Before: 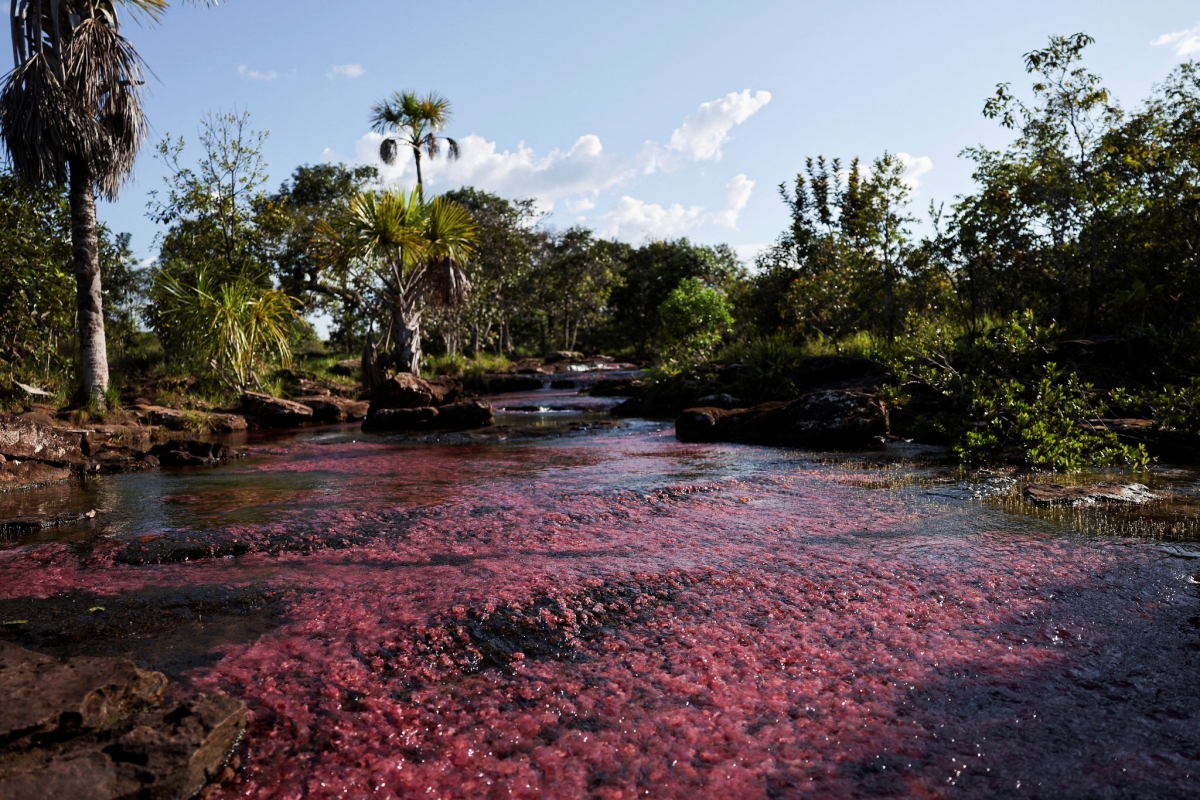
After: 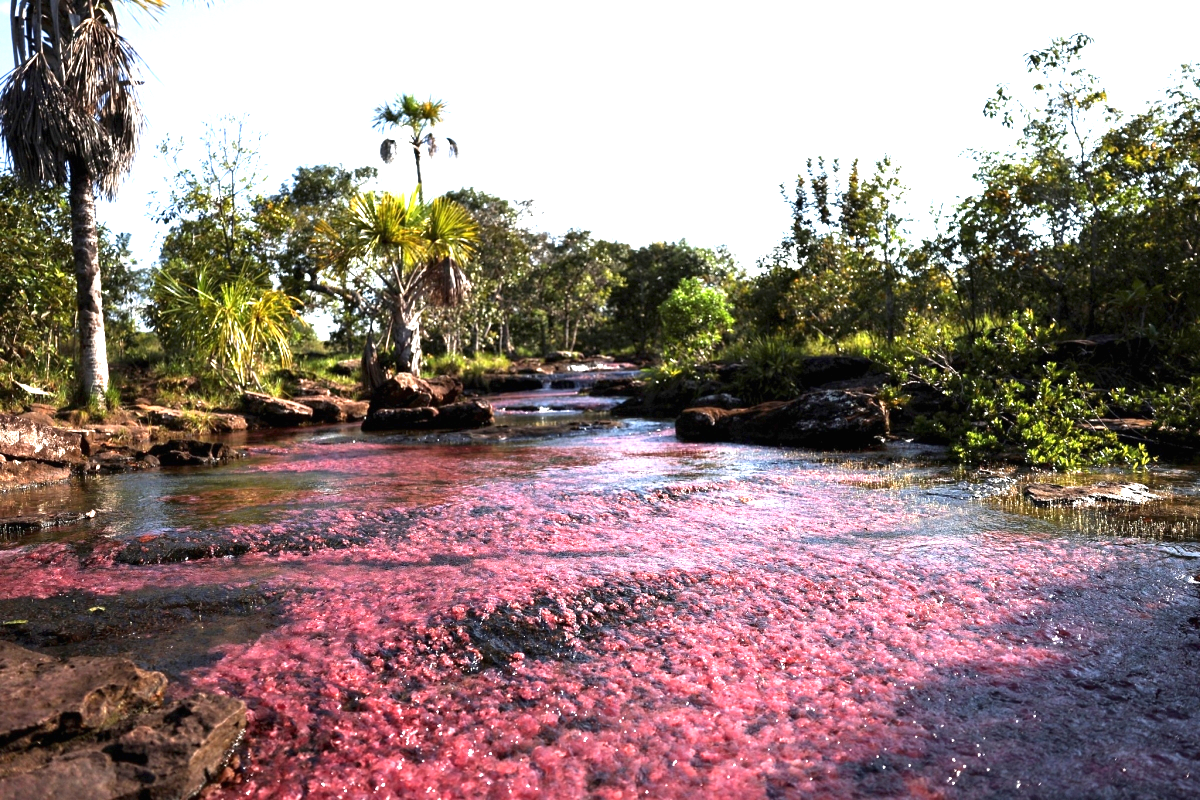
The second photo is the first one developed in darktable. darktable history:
exposure: black level correction 0, exposure 1.74 EV, compensate highlight preservation false
